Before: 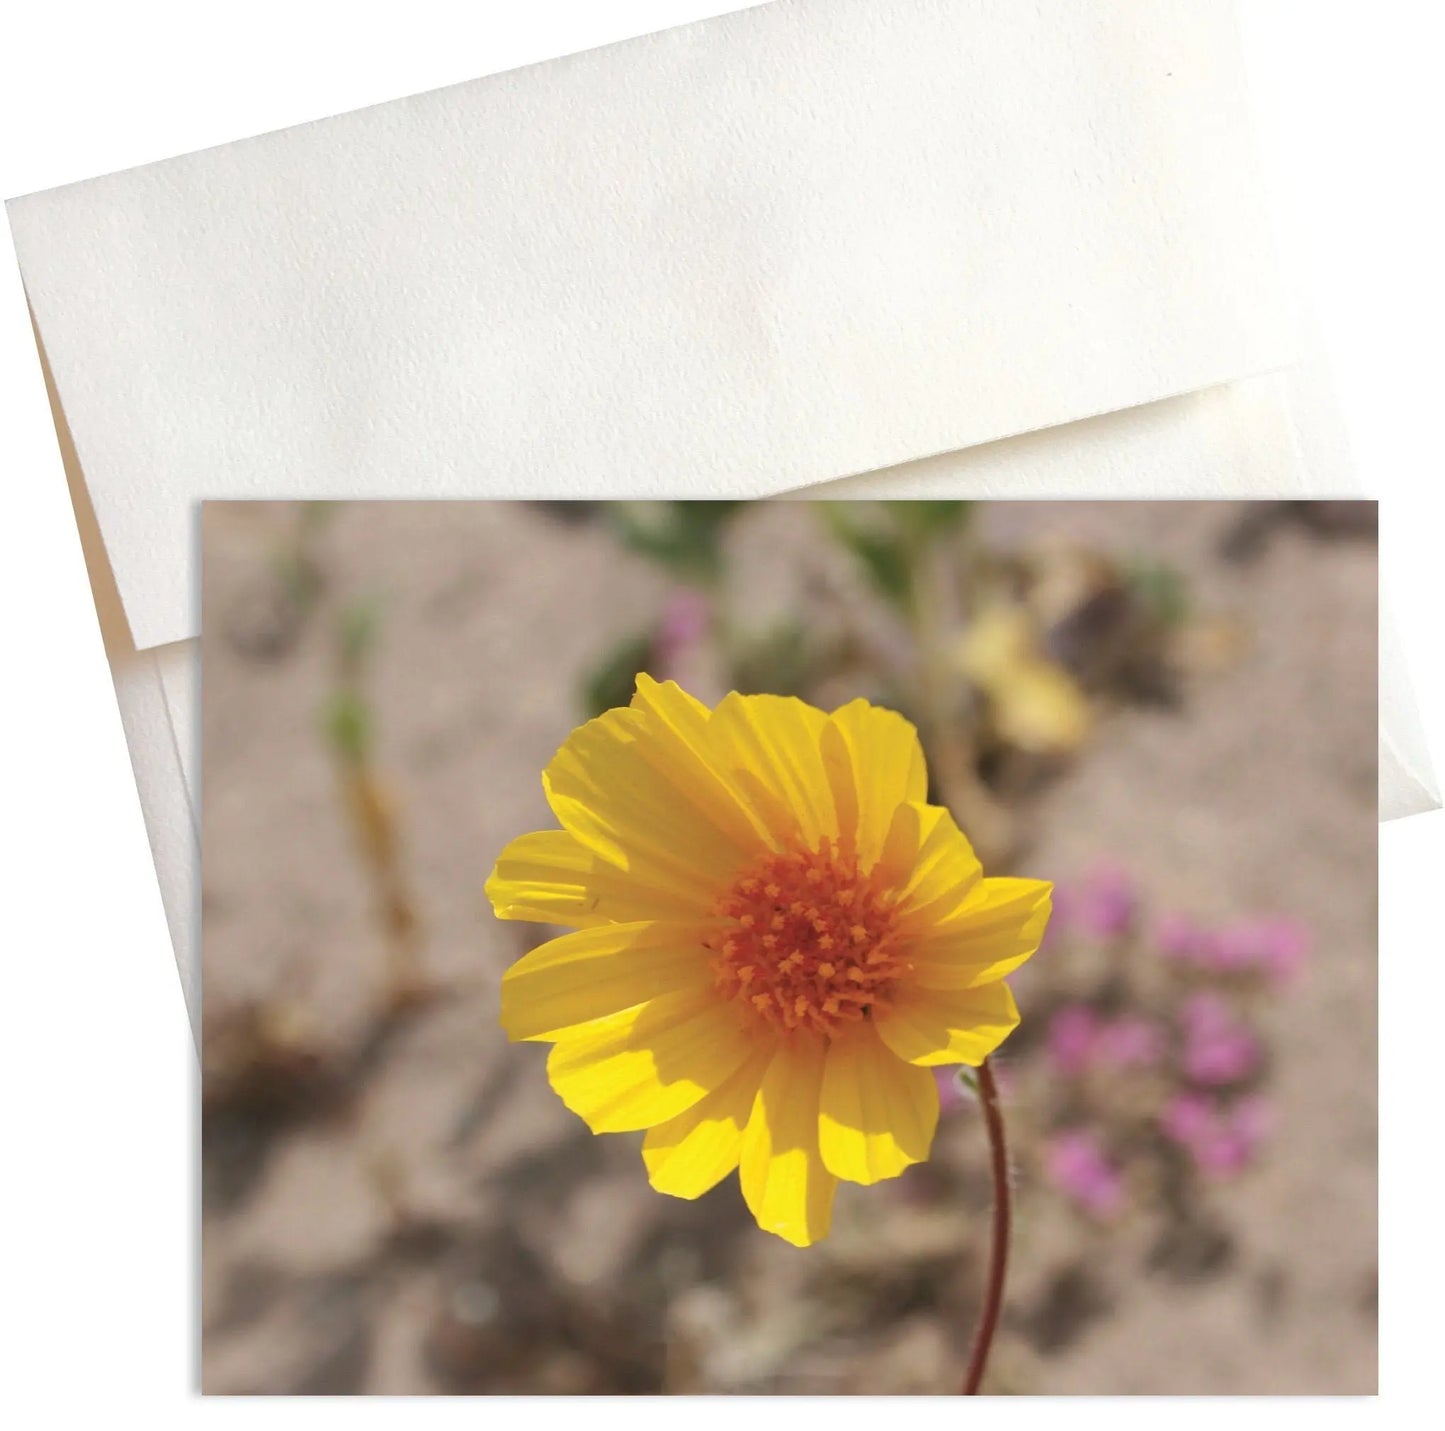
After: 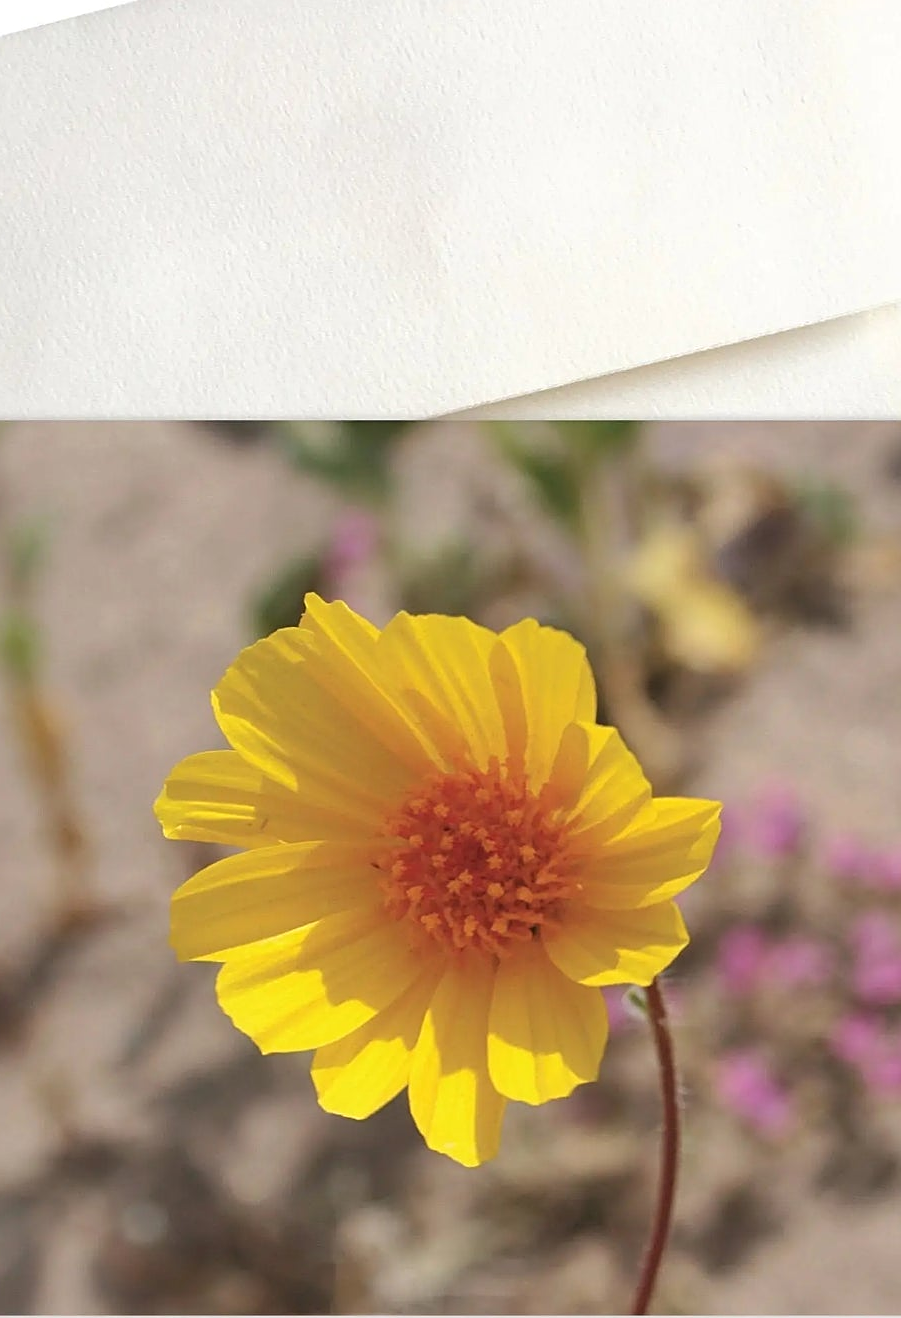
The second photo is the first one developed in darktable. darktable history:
sharpen: on, module defaults
crop and rotate: left 22.918%, top 5.629%, right 14.711%, bottom 2.247%
